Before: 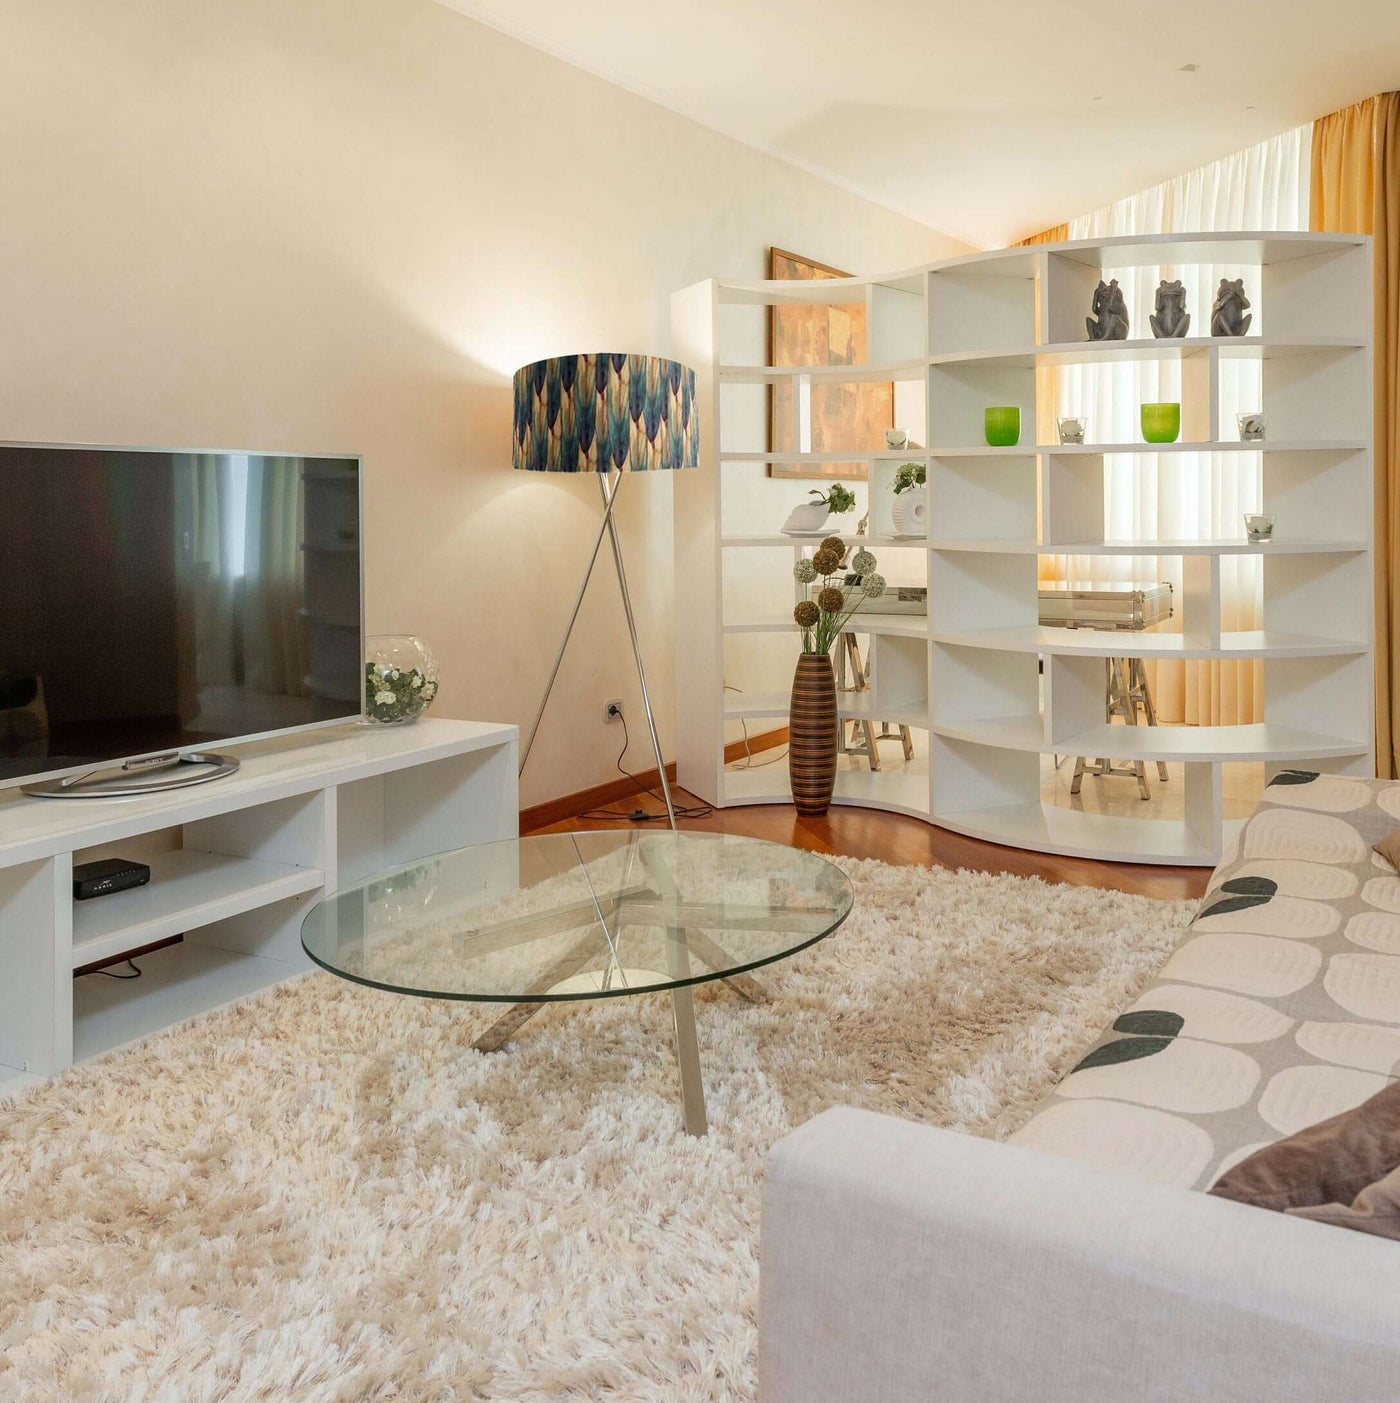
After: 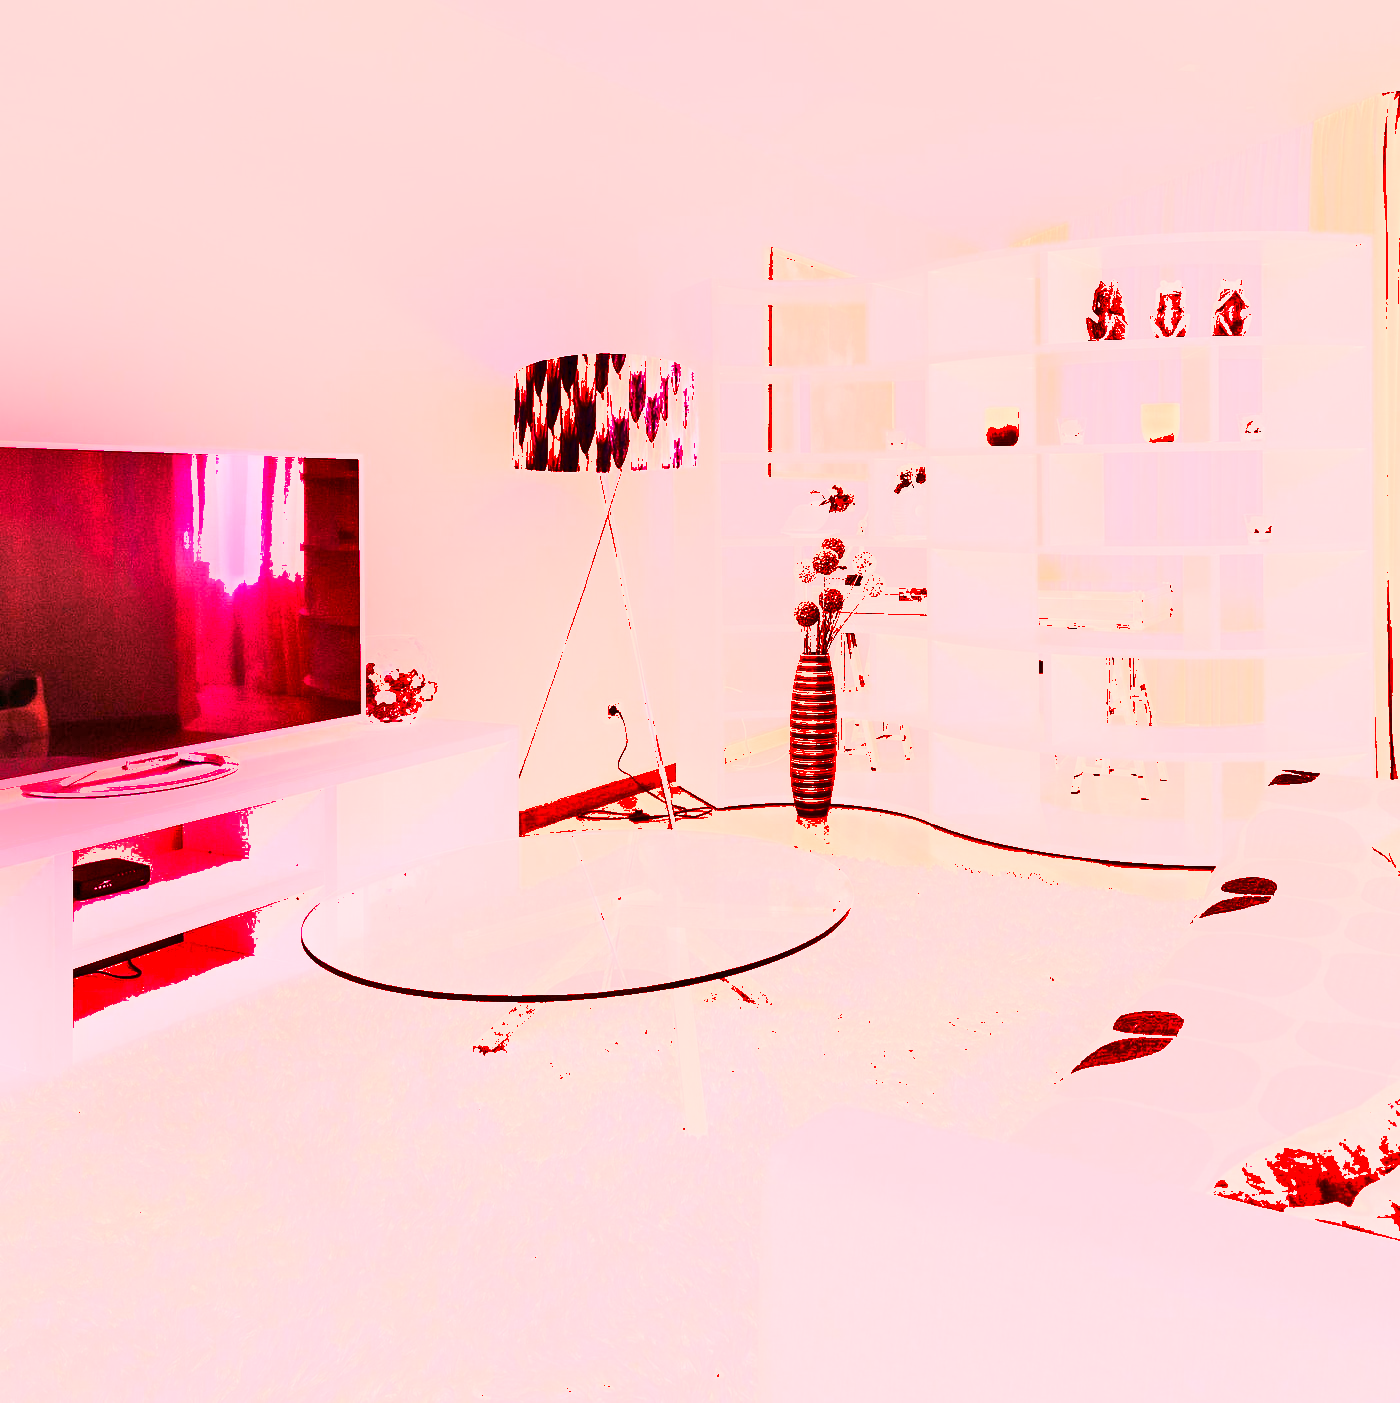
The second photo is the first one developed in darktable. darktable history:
white balance: red 4.26, blue 1.802
shadows and highlights: radius 108.52, shadows 40.68, highlights -72.88, low approximation 0.01, soften with gaussian
